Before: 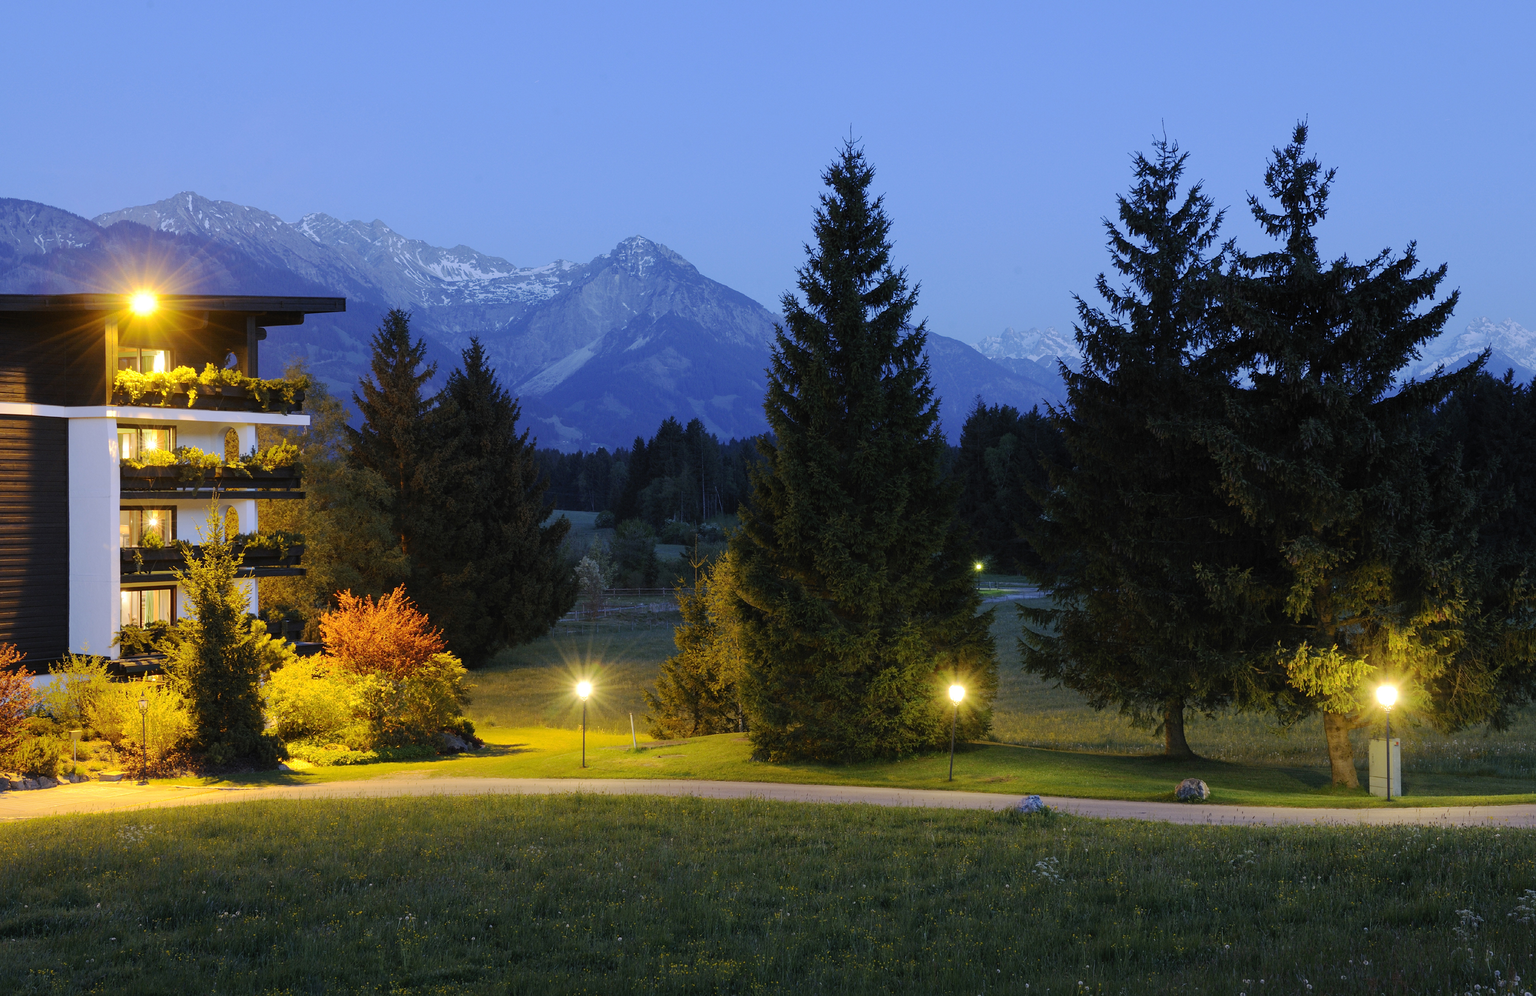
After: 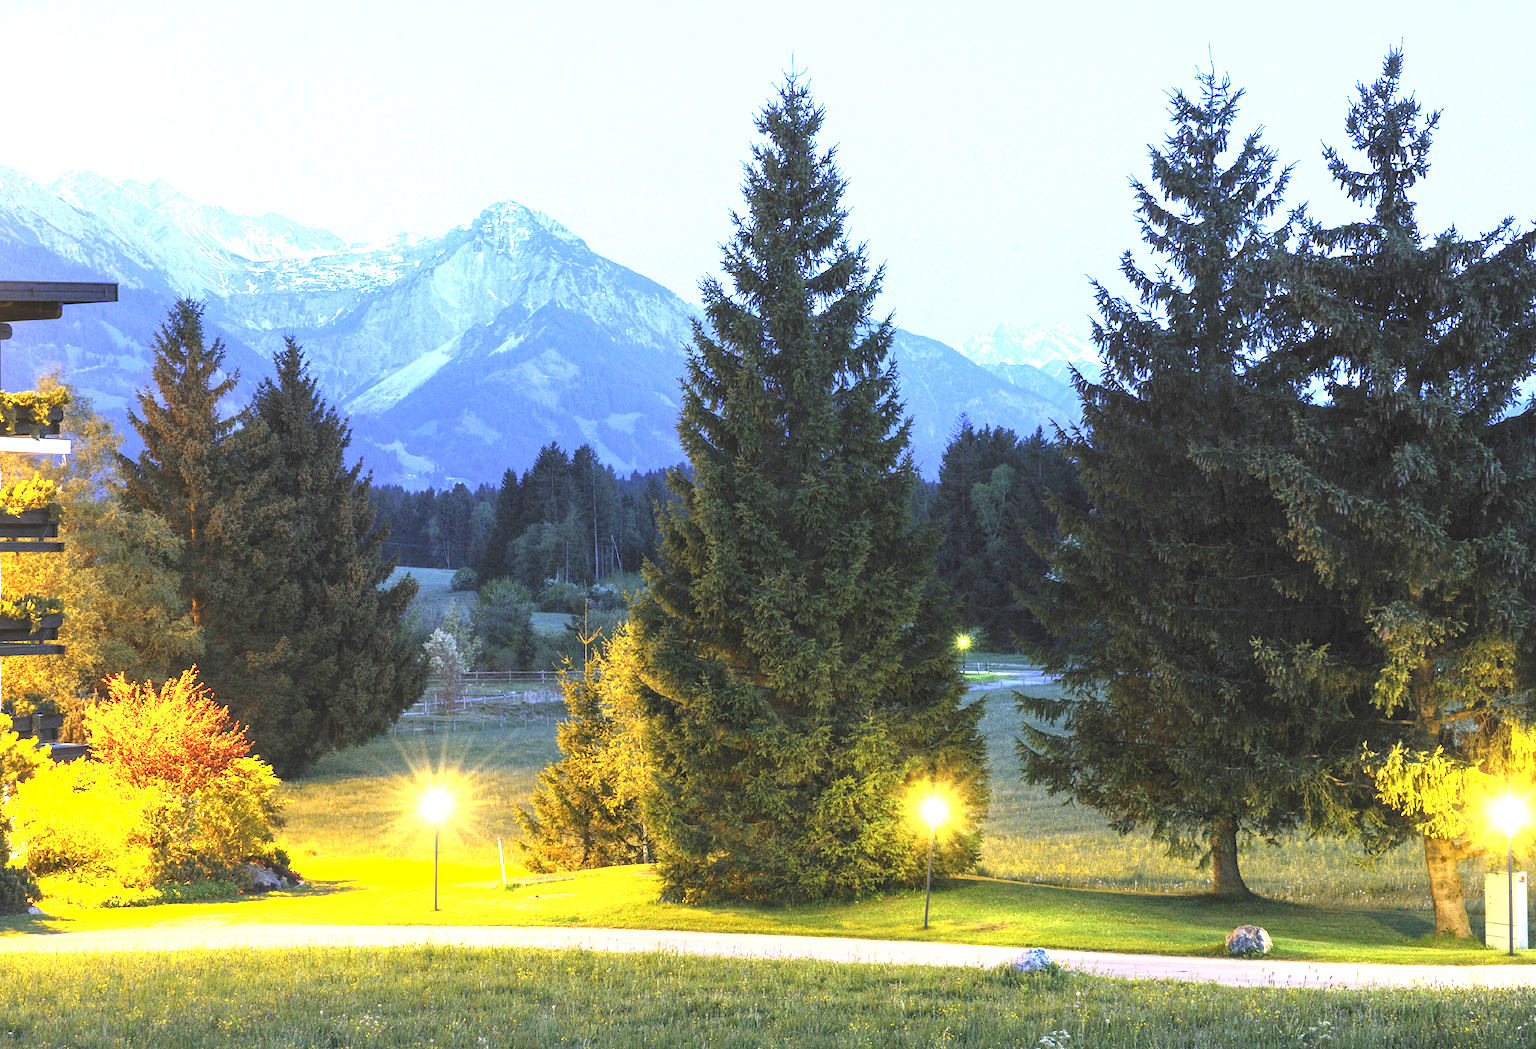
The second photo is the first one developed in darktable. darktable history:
exposure: exposure 2.25 EV, compensate highlight preservation false
rotate and perspective: automatic cropping off
crop: left 16.768%, top 8.653%, right 8.362%, bottom 12.485%
local contrast: detail 110%
color balance rgb: perceptual saturation grading › global saturation -1%
